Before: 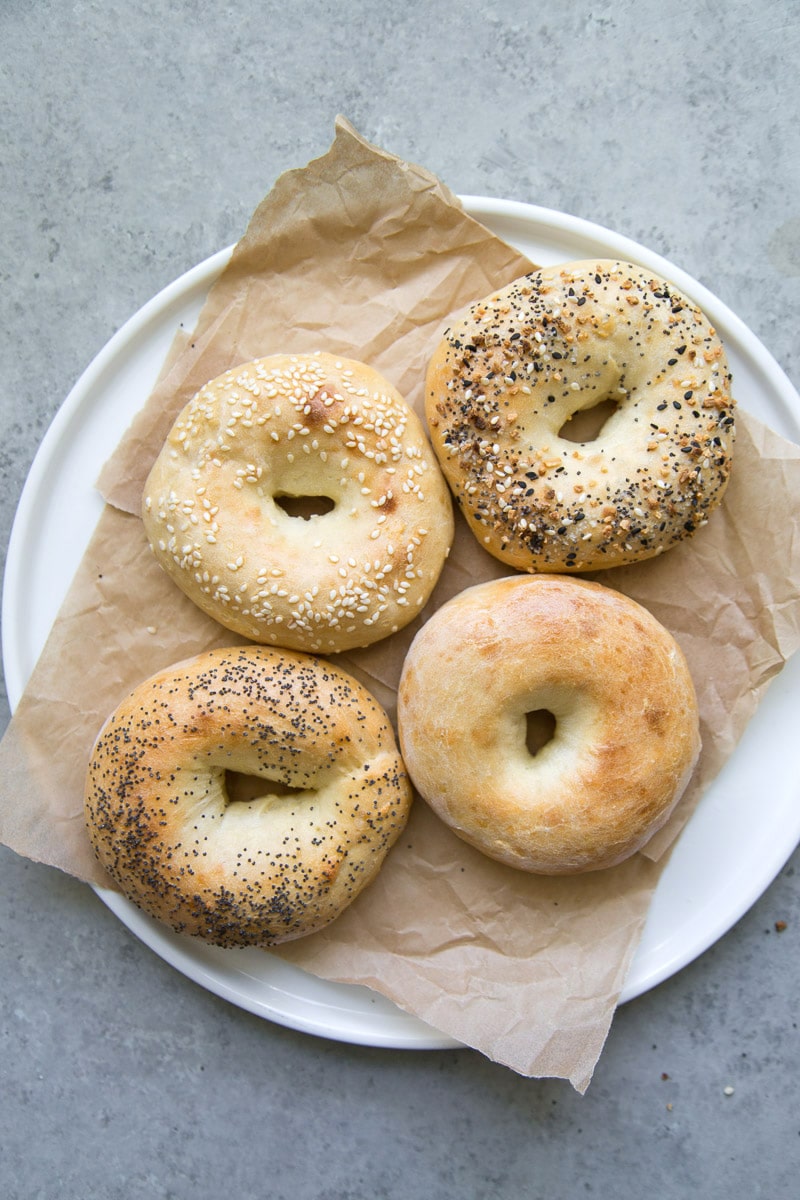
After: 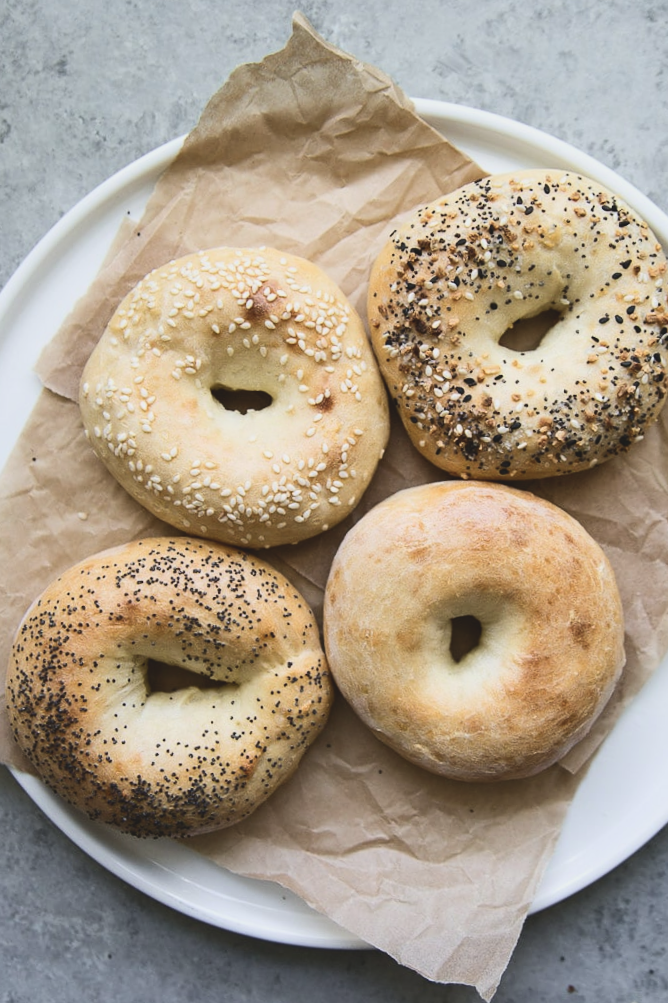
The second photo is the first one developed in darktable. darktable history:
contrast brightness saturation: contrast 0.297
crop and rotate: angle -3.04°, left 5.322%, top 5.227%, right 4.626%, bottom 4.64%
exposure: black level correction -0.035, exposure -0.498 EV, compensate highlight preservation false
